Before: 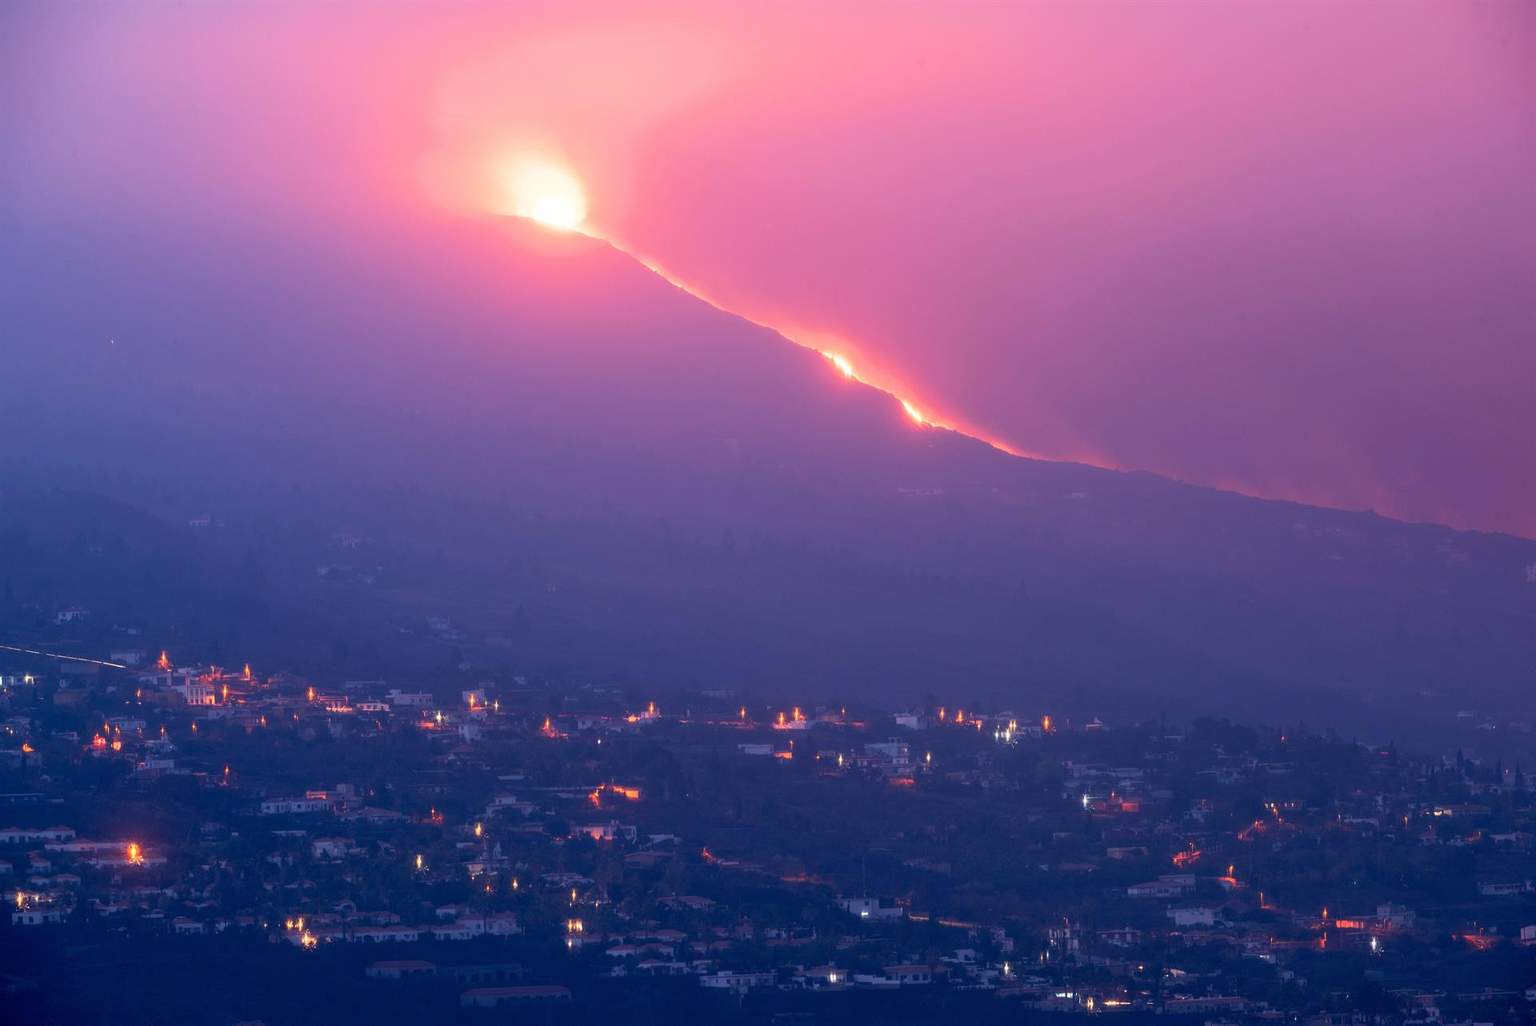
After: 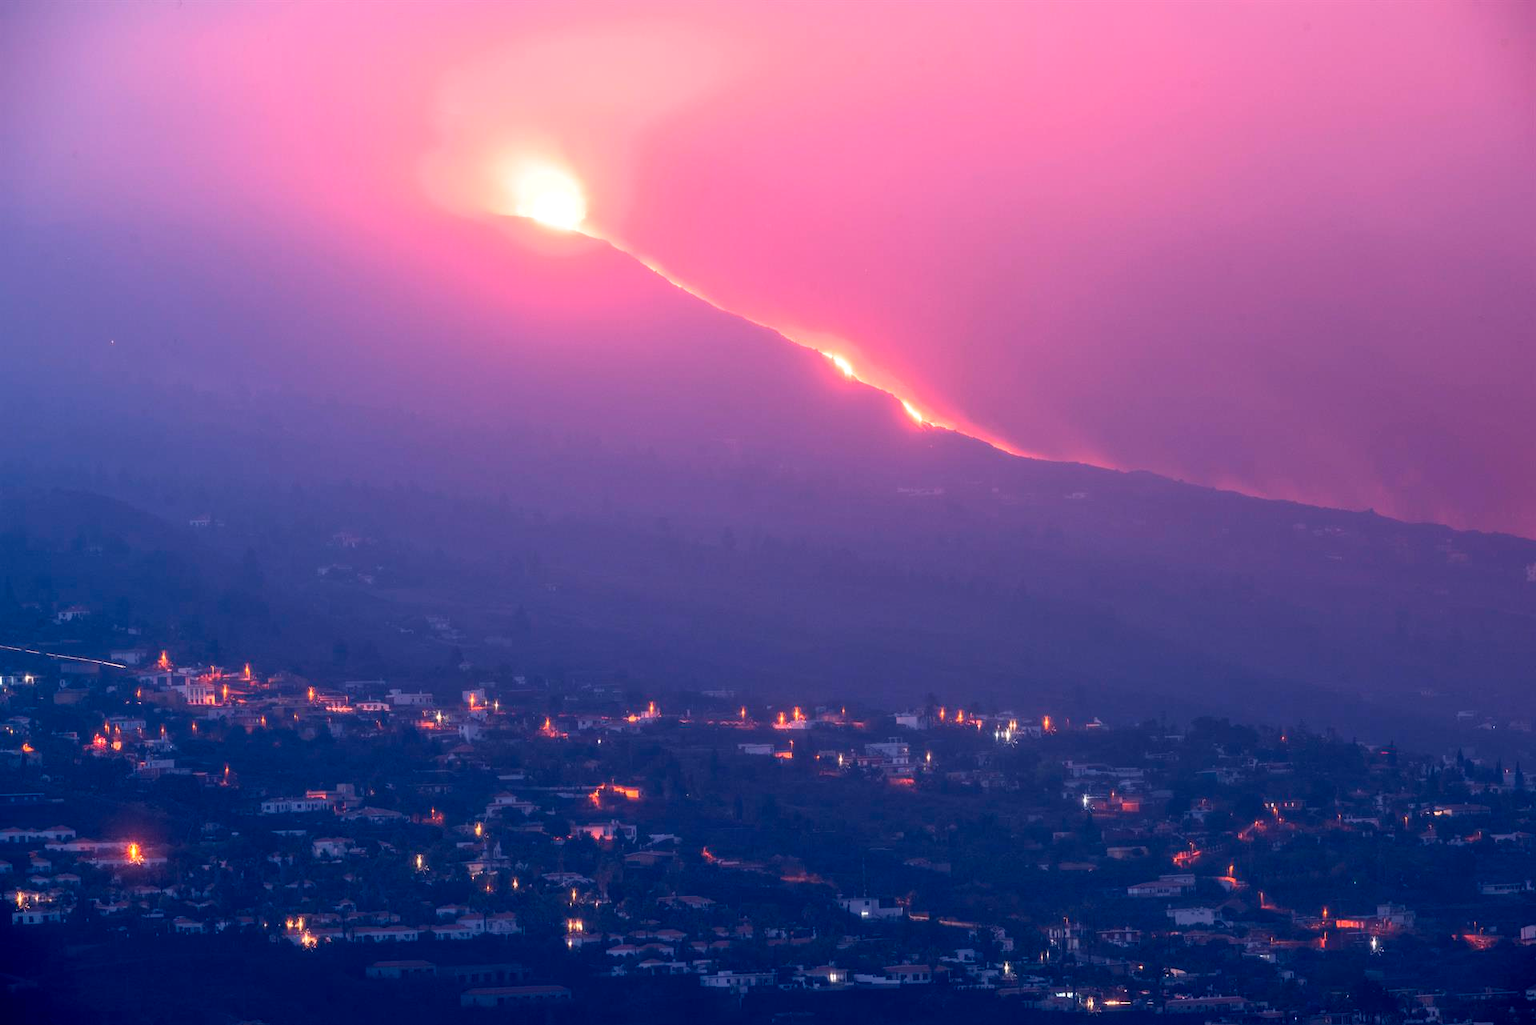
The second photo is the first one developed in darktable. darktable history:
white balance: red 1.009, blue 1.027
local contrast: highlights 100%, shadows 100%, detail 120%, midtone range 0.2
